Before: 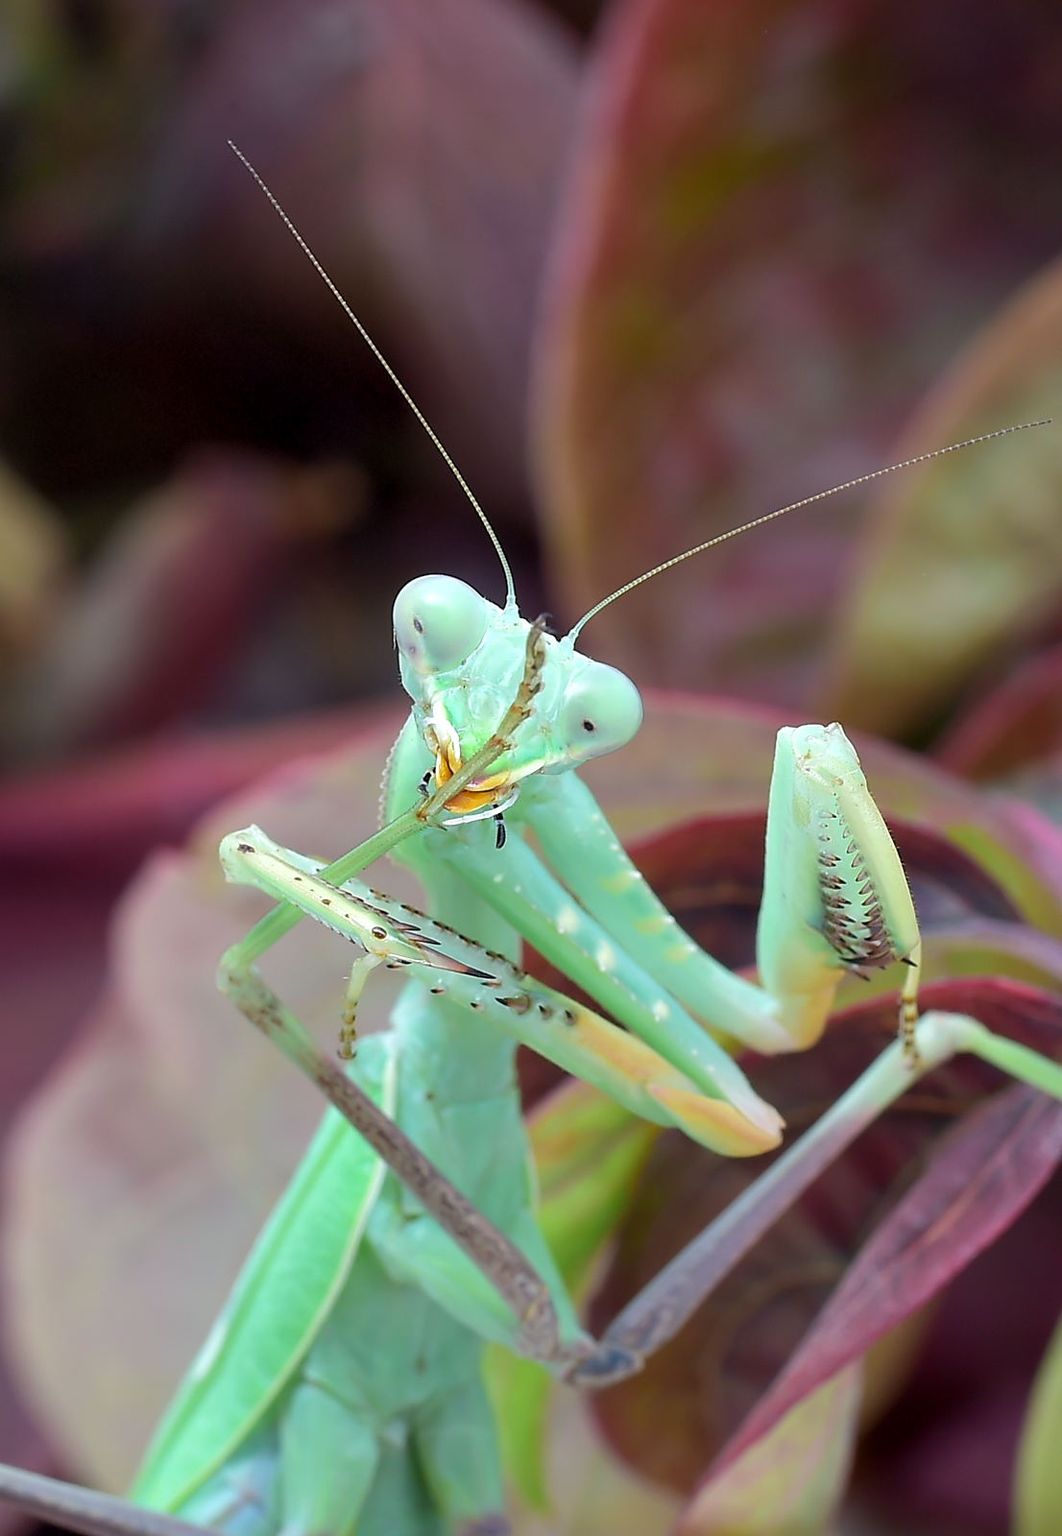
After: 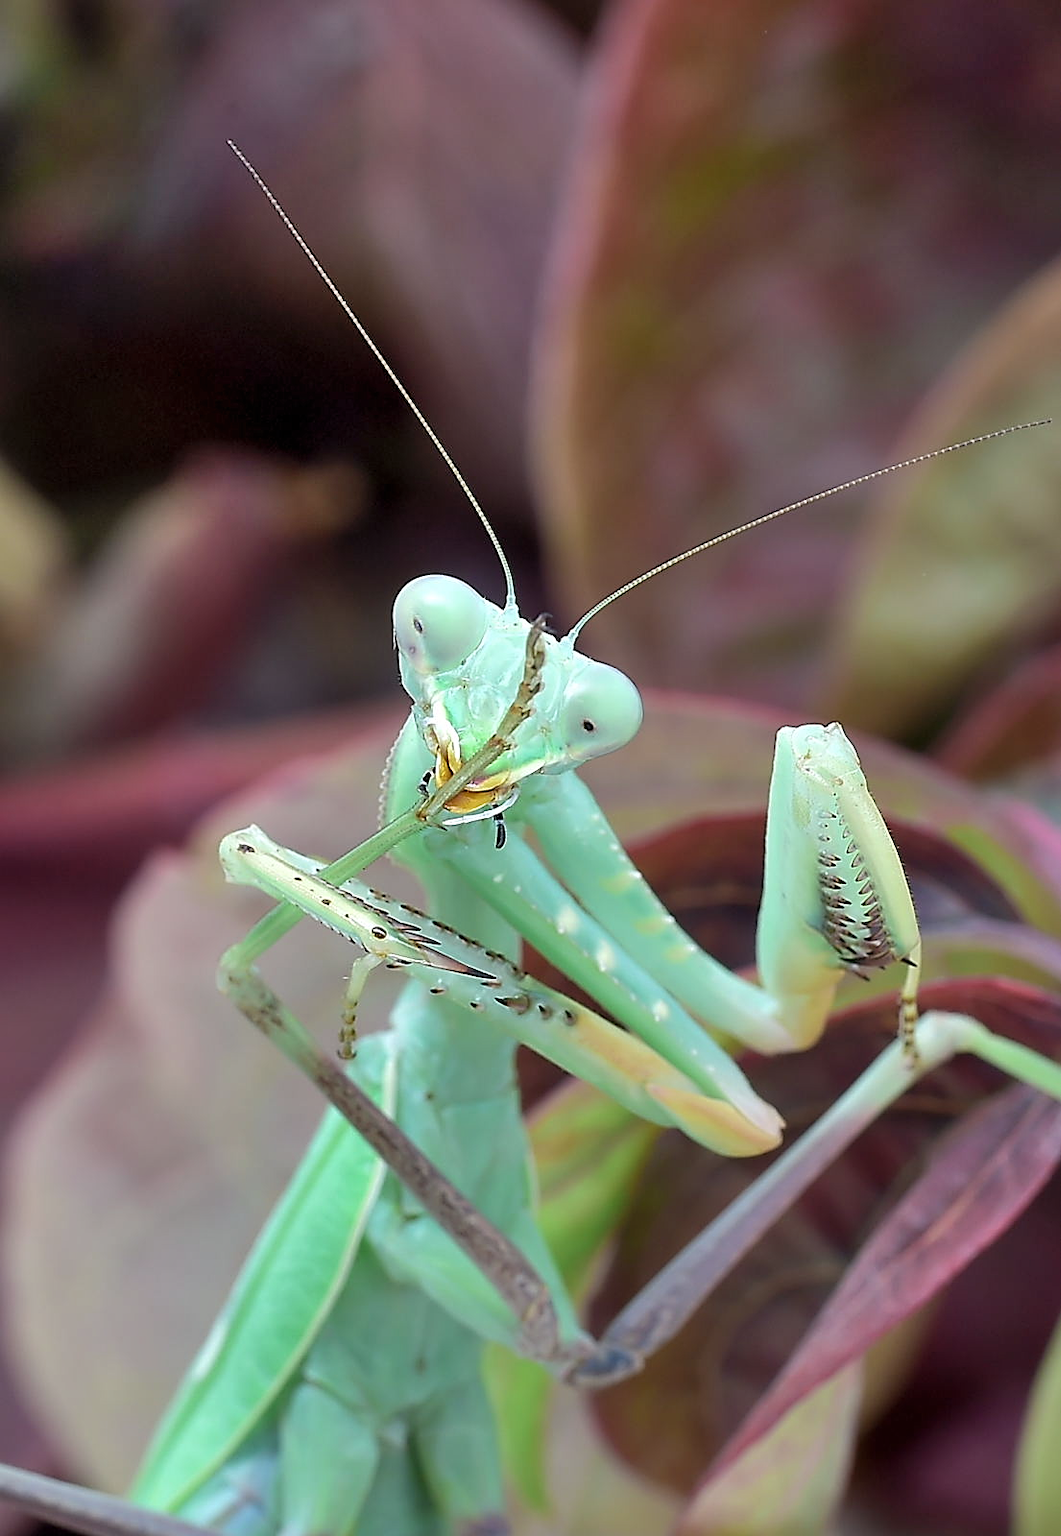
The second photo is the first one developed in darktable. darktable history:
sharpen: on, module defaults
color zones: curves: ch1 [(0.113, 0.438) (0.75, 0.5)]; ch2 [(0.12, 0.526) (0.75, 0.5)]
contrast brightness saturation: saturation -0.05
shadows and highlights: low approximation 0.01, soften with gaussian
